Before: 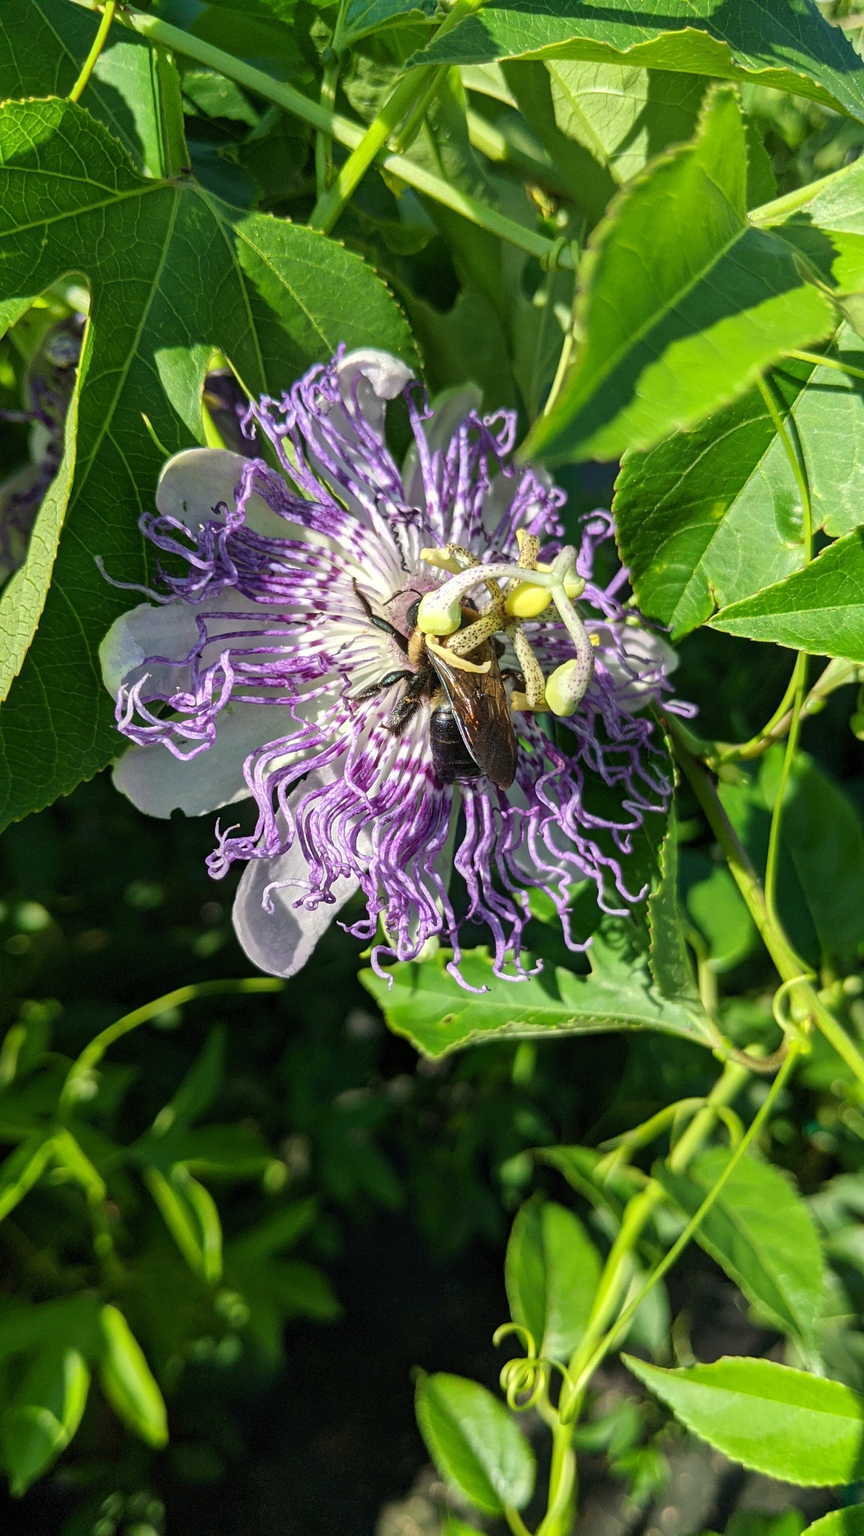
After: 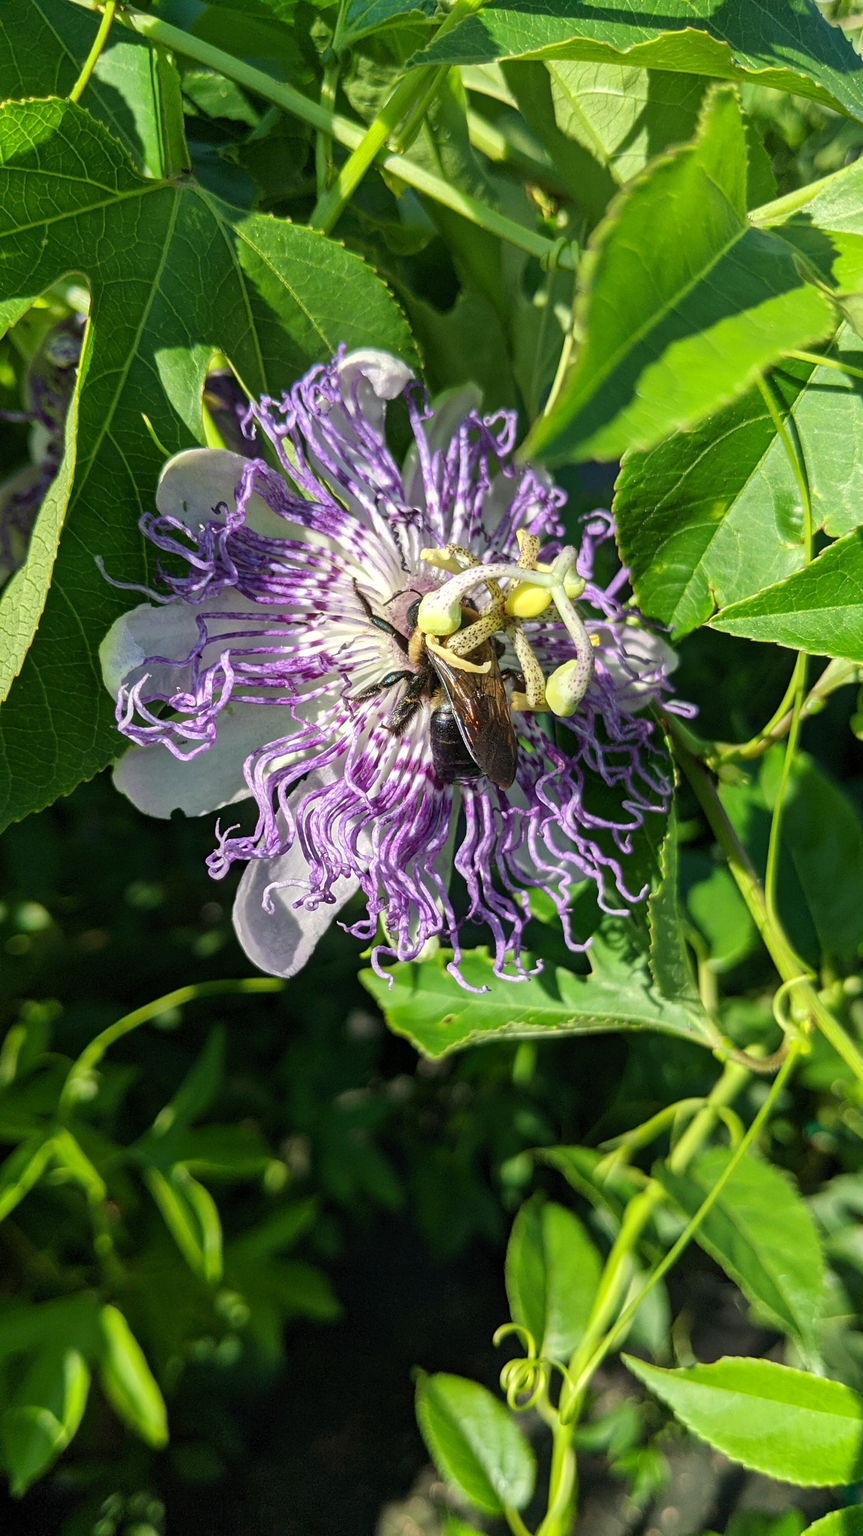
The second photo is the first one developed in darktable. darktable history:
color balance: contrast fulcrum 17.78%
